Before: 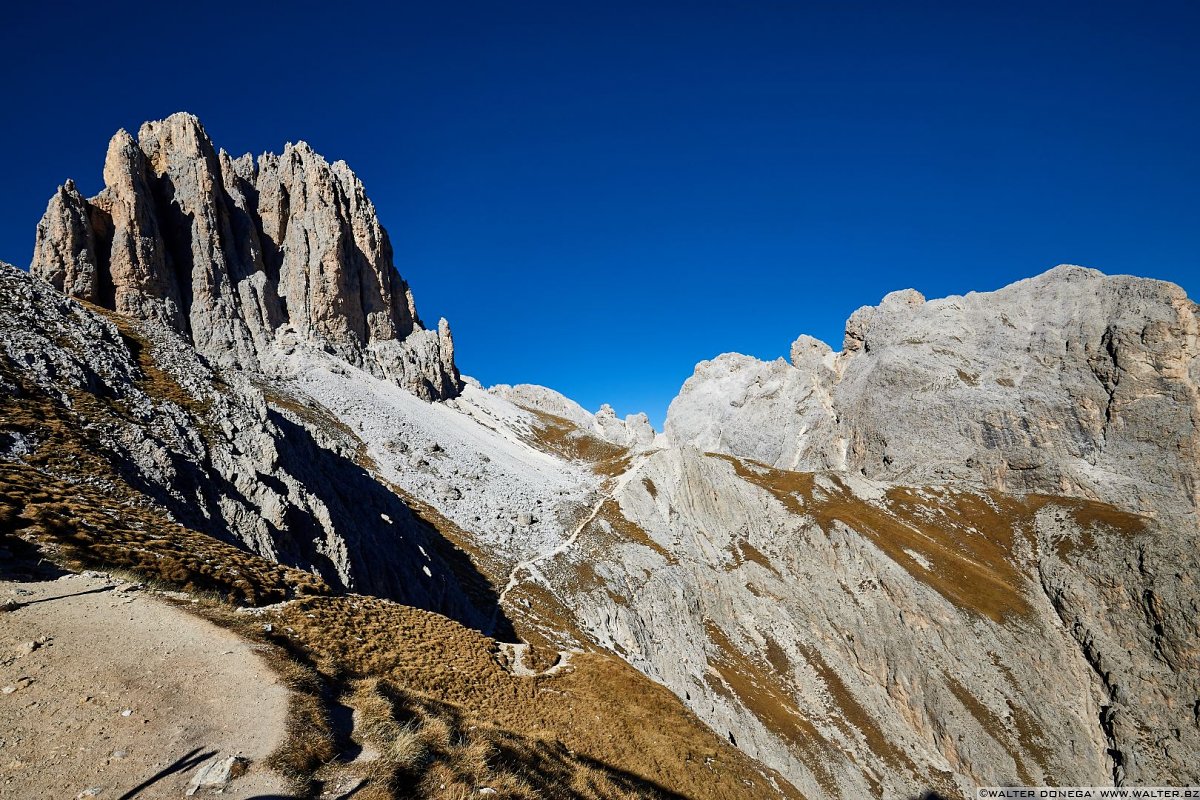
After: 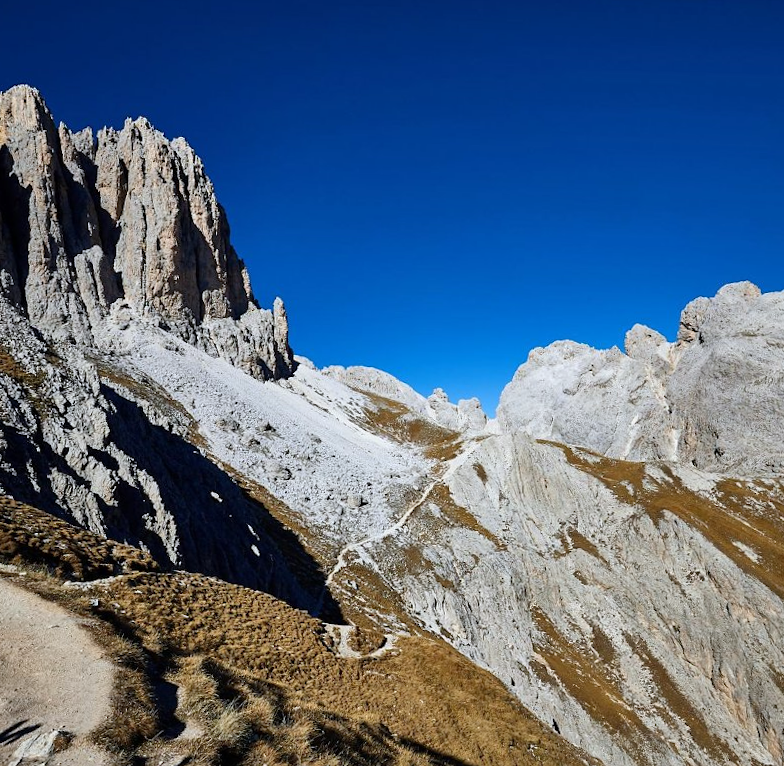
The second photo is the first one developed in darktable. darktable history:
crop and rotate: left 13.342%, right 19.991%
white balance: red 0.976, blue 1.04
rotate and perspective: rotation 1.57°, crop left 0.018, crop right 0.982, crop top 0.039, crop bottom 0.961
